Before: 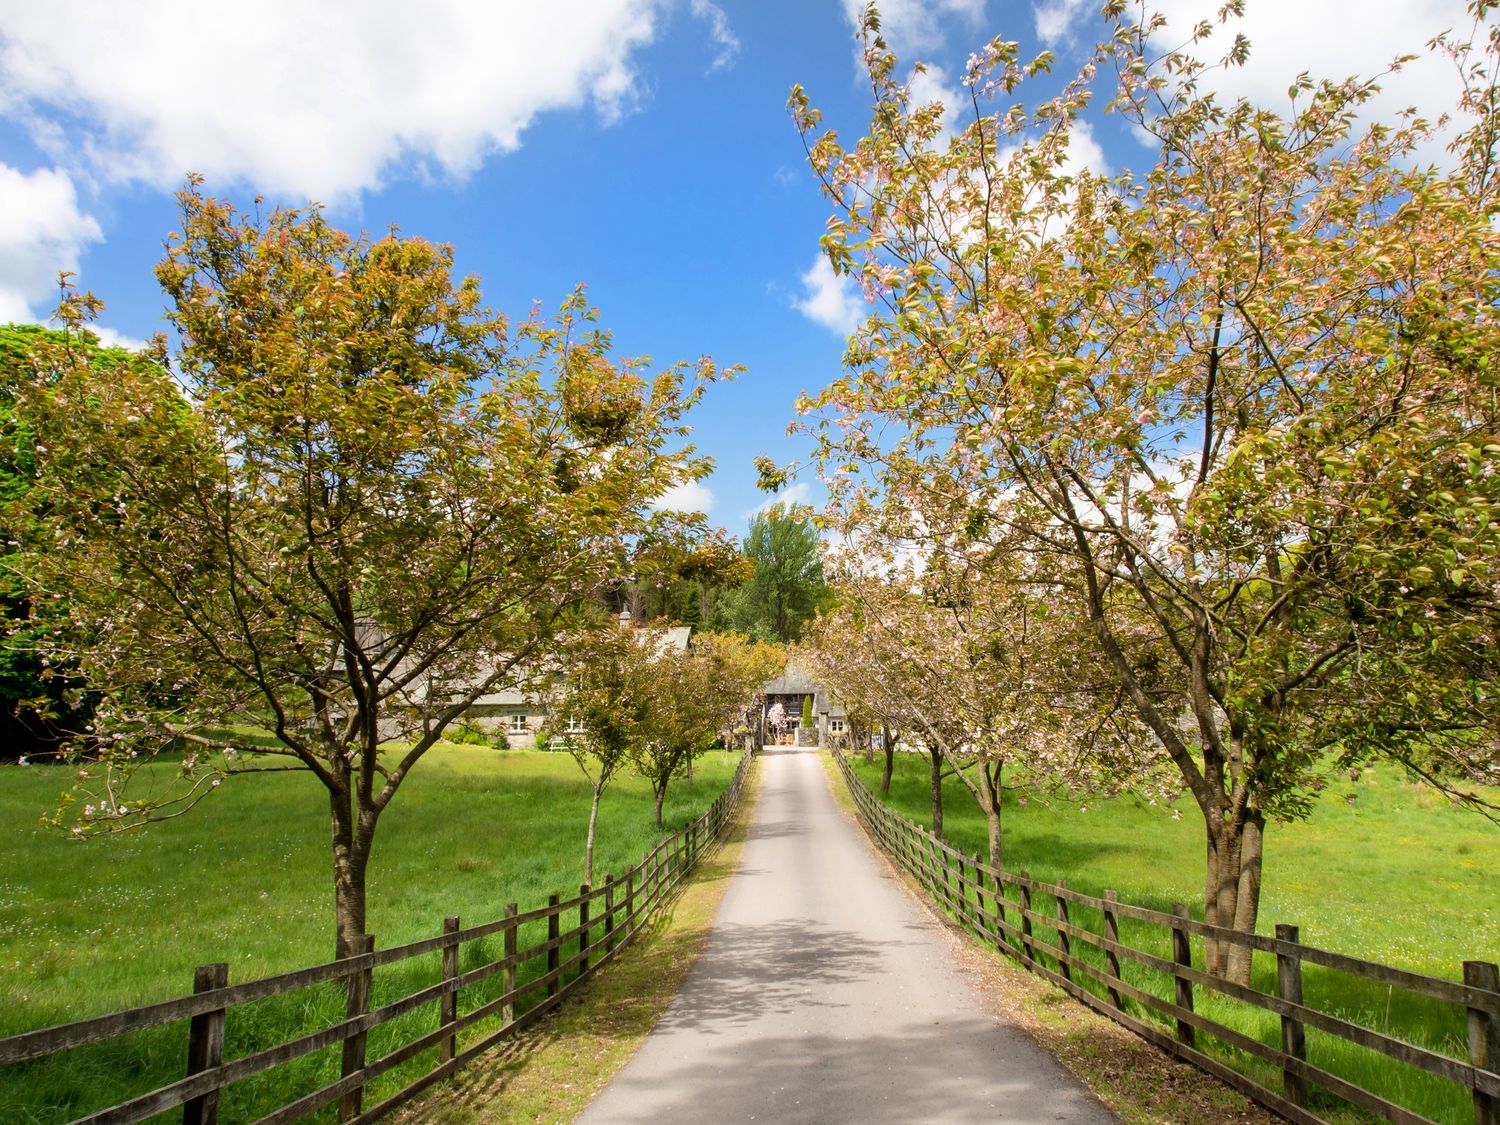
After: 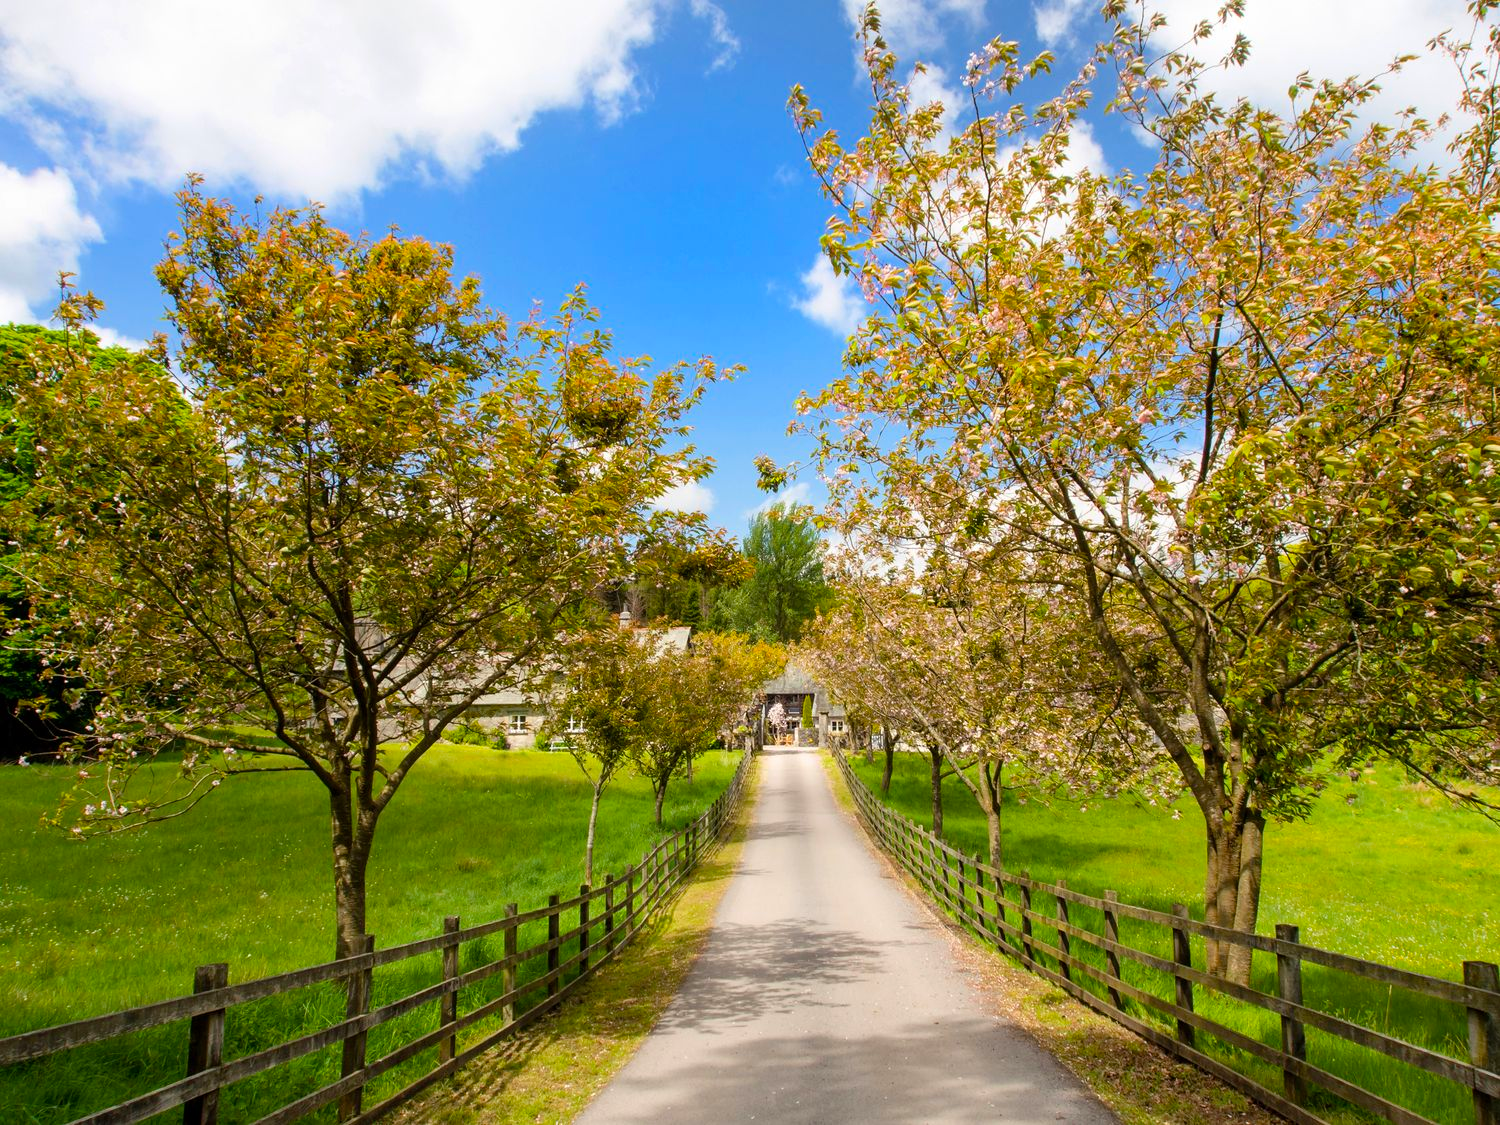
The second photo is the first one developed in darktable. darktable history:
color balance rgb: perceptual saturation grading › global saturation 25.373%
